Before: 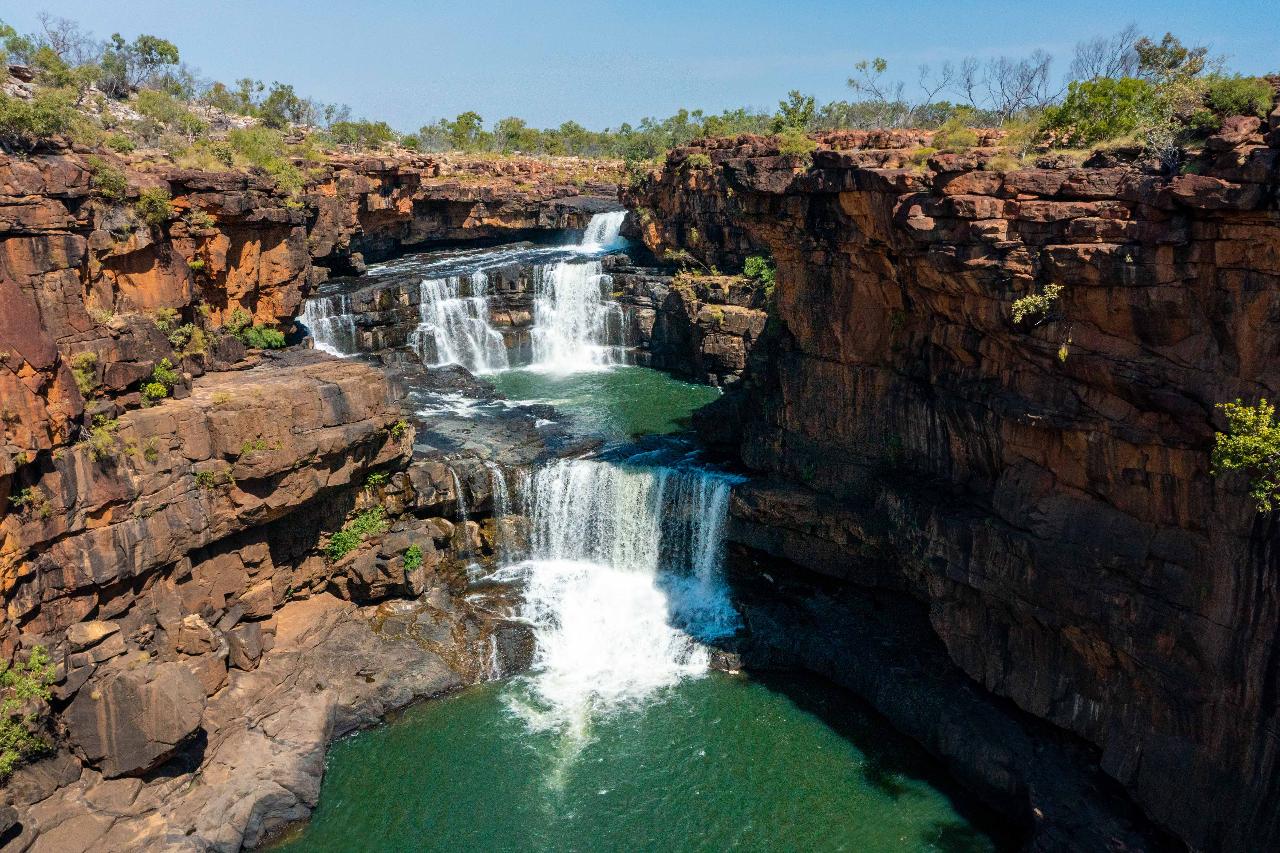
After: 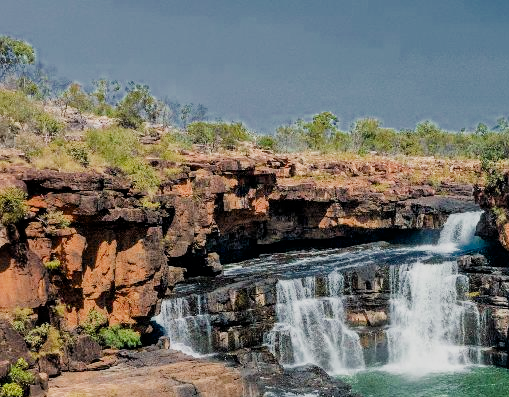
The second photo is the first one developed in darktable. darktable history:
crop and rotate: left 11.261%, top 0.094%, right 48.897%, bottom 53.284%
filmic rgb: black relative exposure -8.36 EV, white relative exposure 4.68 EV, hardness 3.82, add noise in highlights 0, color science v3 (2019), use custom middle-gray values true, iterations of high-quality reconstruction 0, contrast in highlights soft
color zones: curves: ch0 [(0, 0.497) (0.143, 0.5) (0.286, 0.5) (0.429, 0.483) (0.571, 0.116) (0.714, -0.006) (0.857, 0.28) (1, 0.497)]
exposure: black level correction 0.005, exposure 0.278 EV, compensate highlight preservation false
